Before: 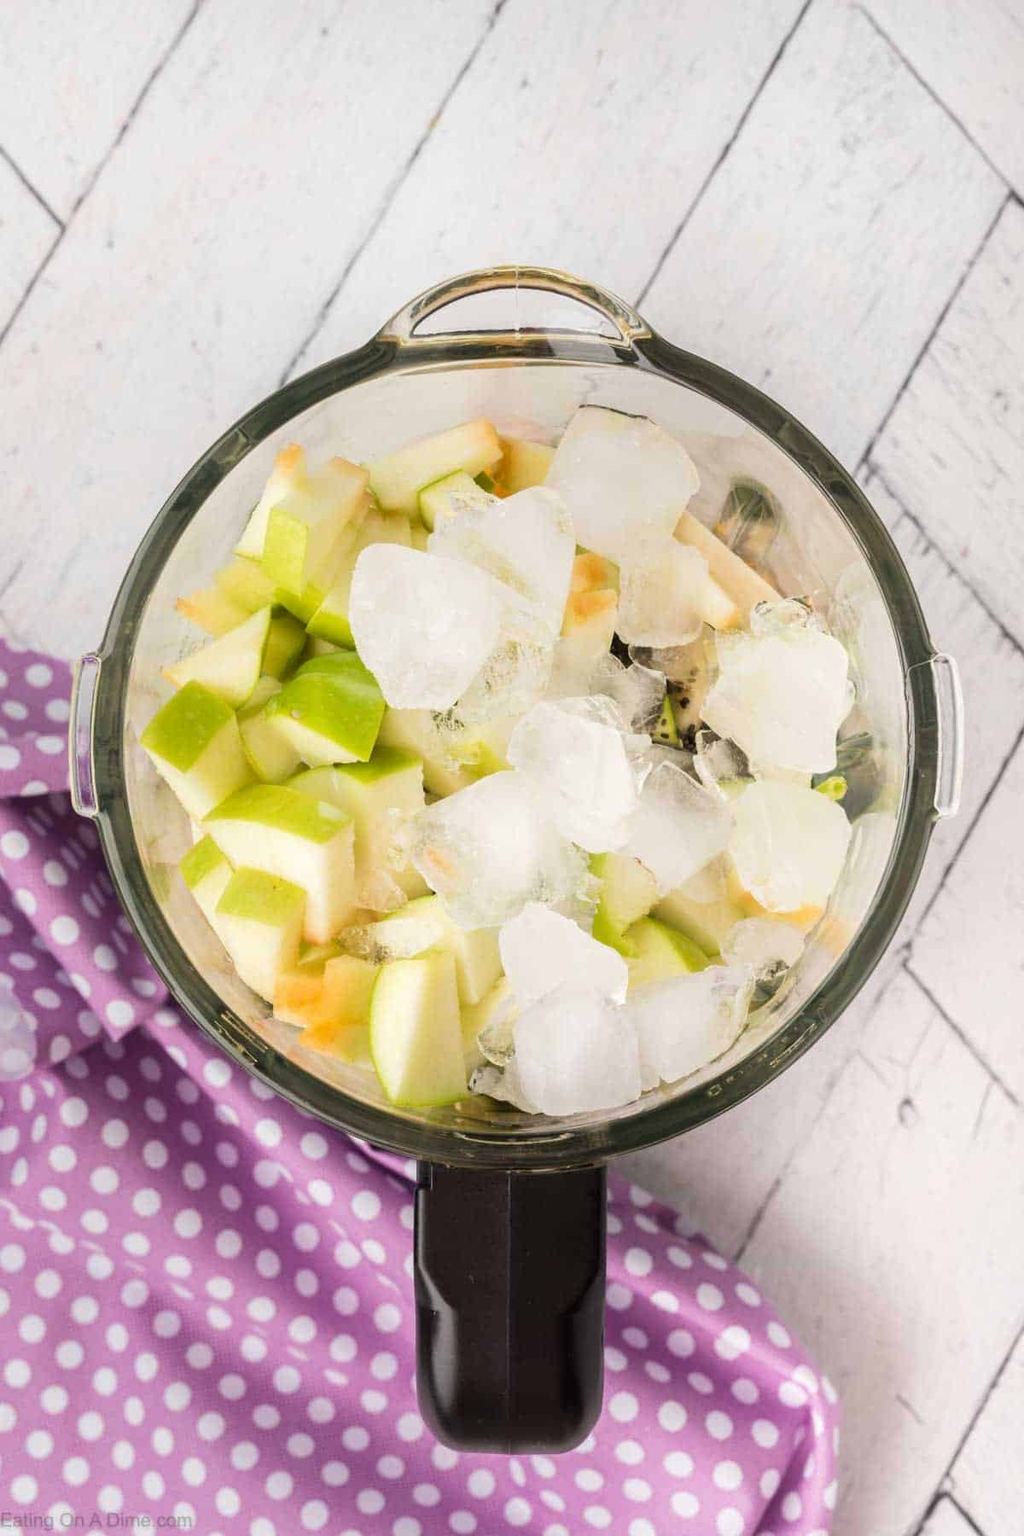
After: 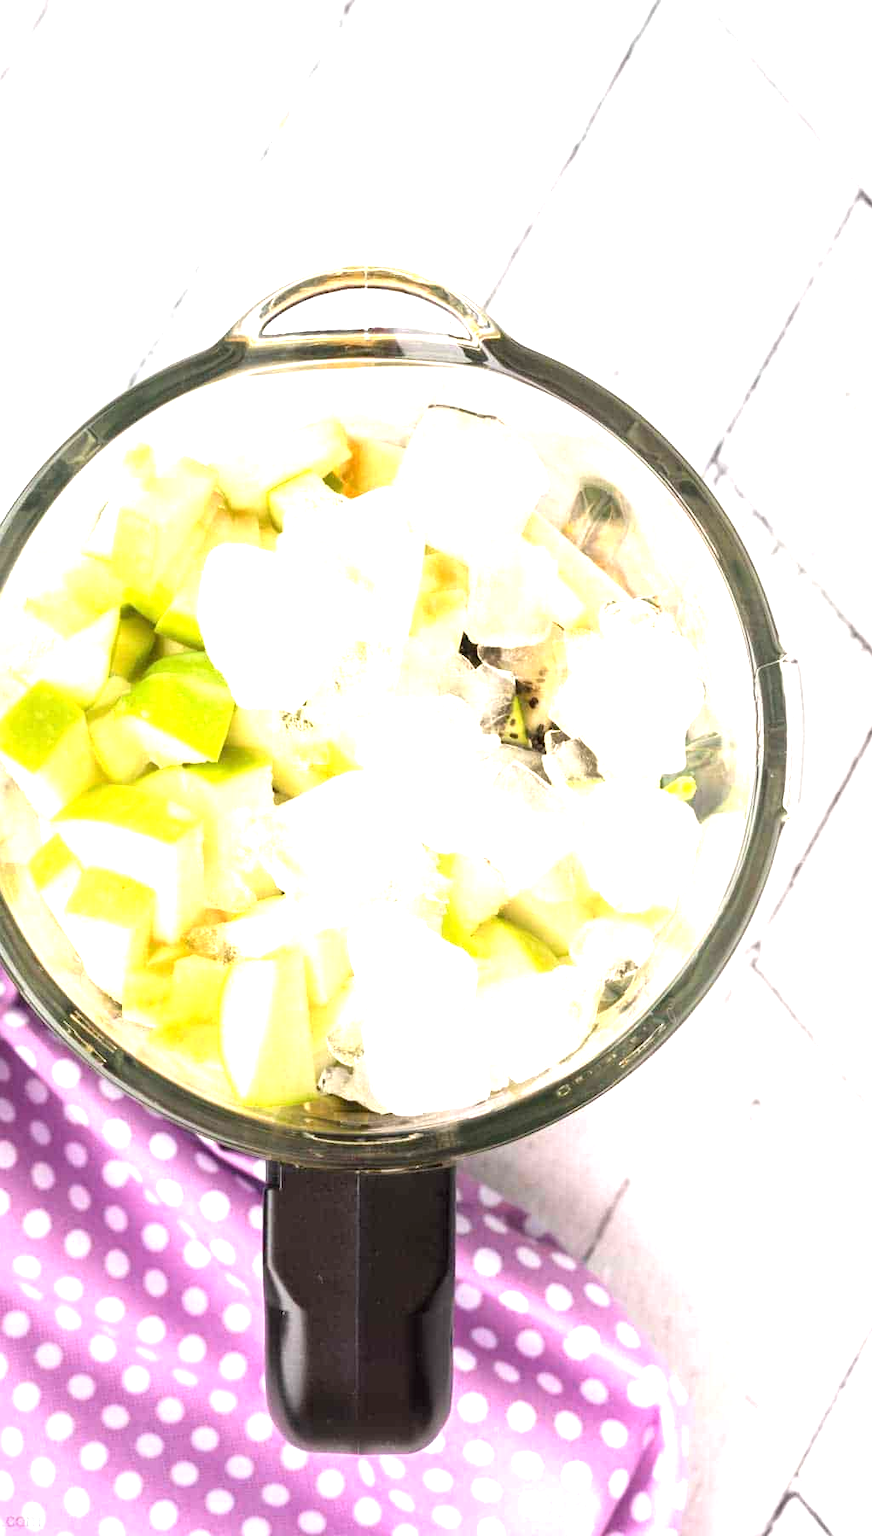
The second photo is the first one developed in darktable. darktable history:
exposure: exposure 1.163 EV, compensate exposure bias true, compensate highlight preservation false
crop and rotate: left 14.752%
